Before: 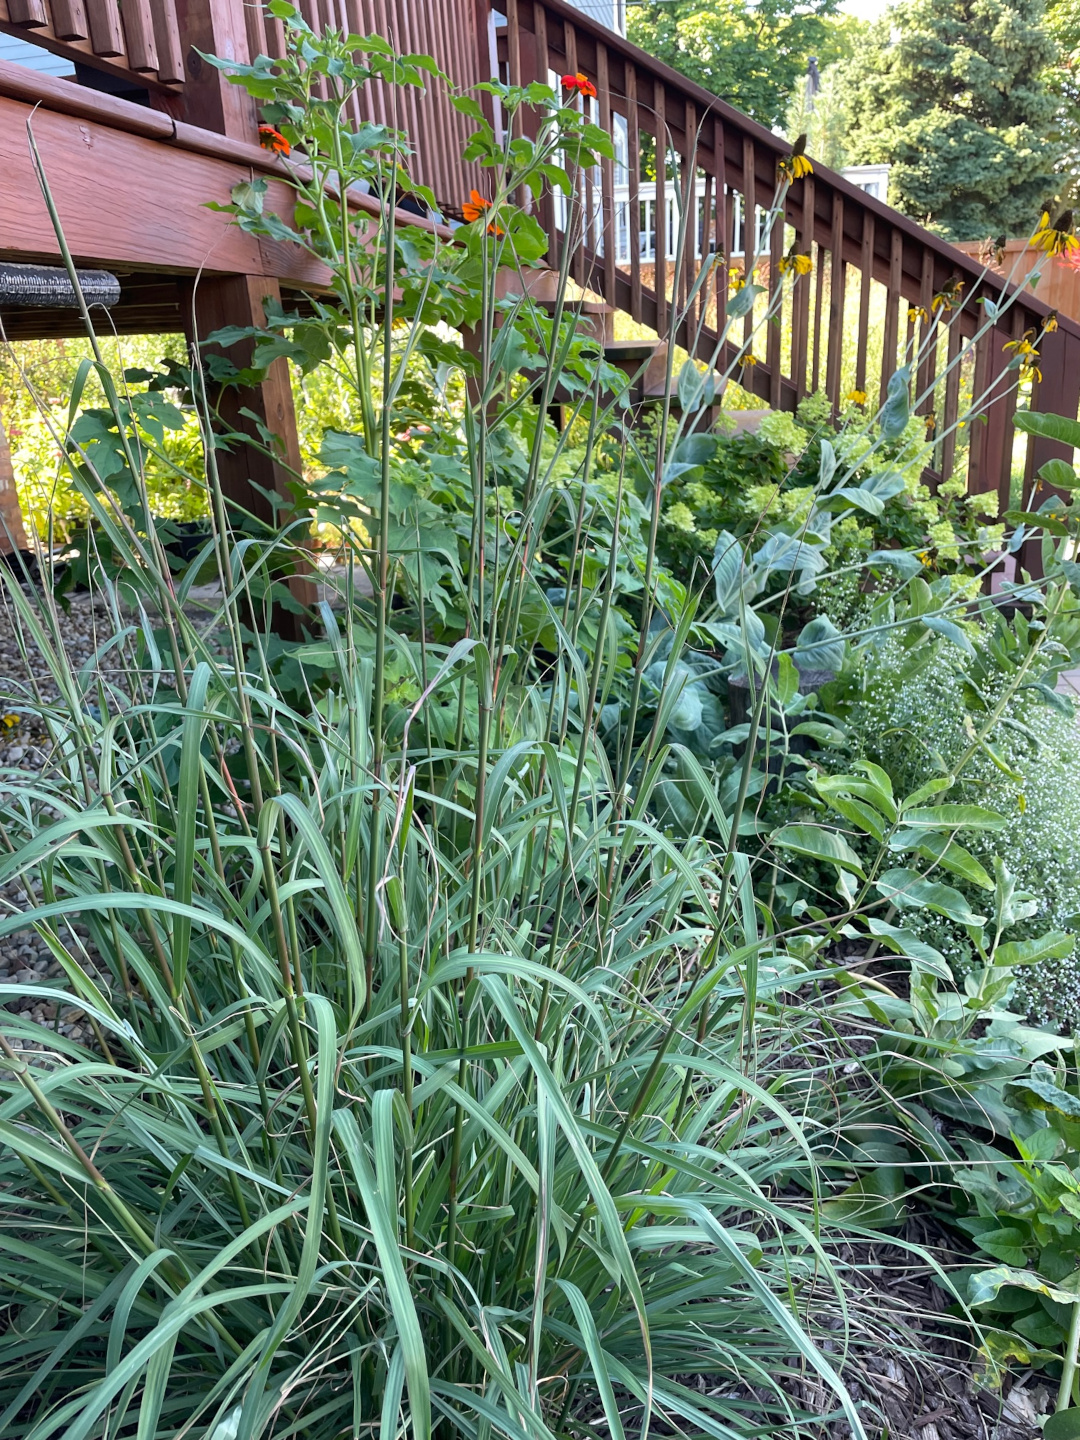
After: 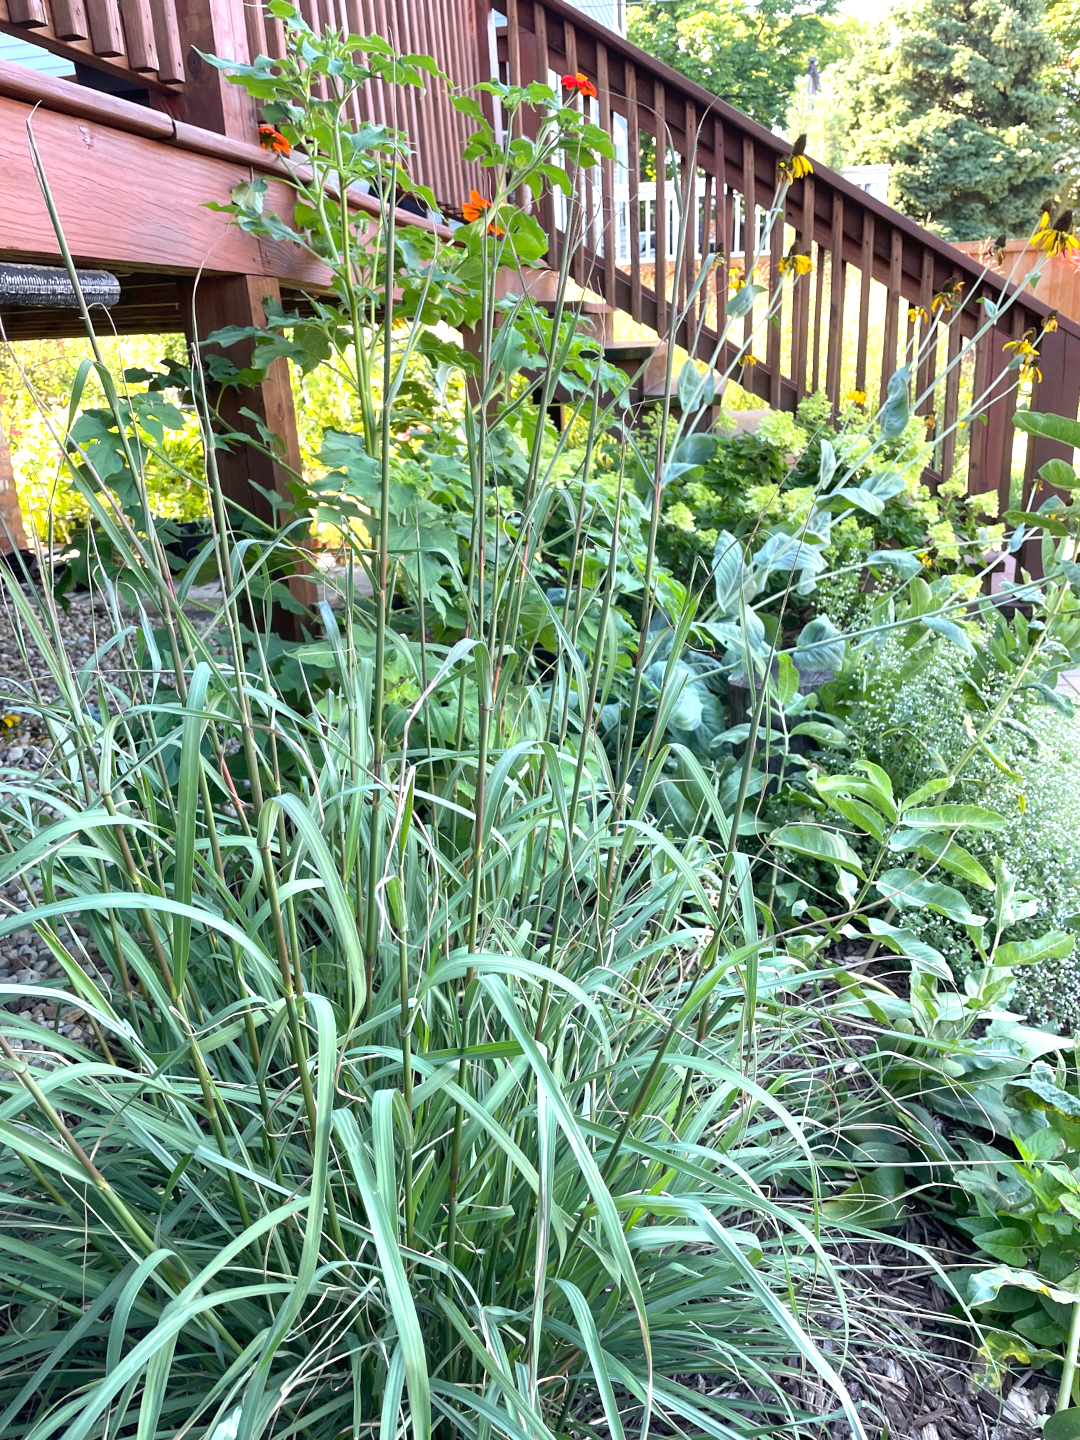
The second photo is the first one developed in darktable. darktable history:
exposure: exposure 0.656 EV, compensate highlight preservation false
